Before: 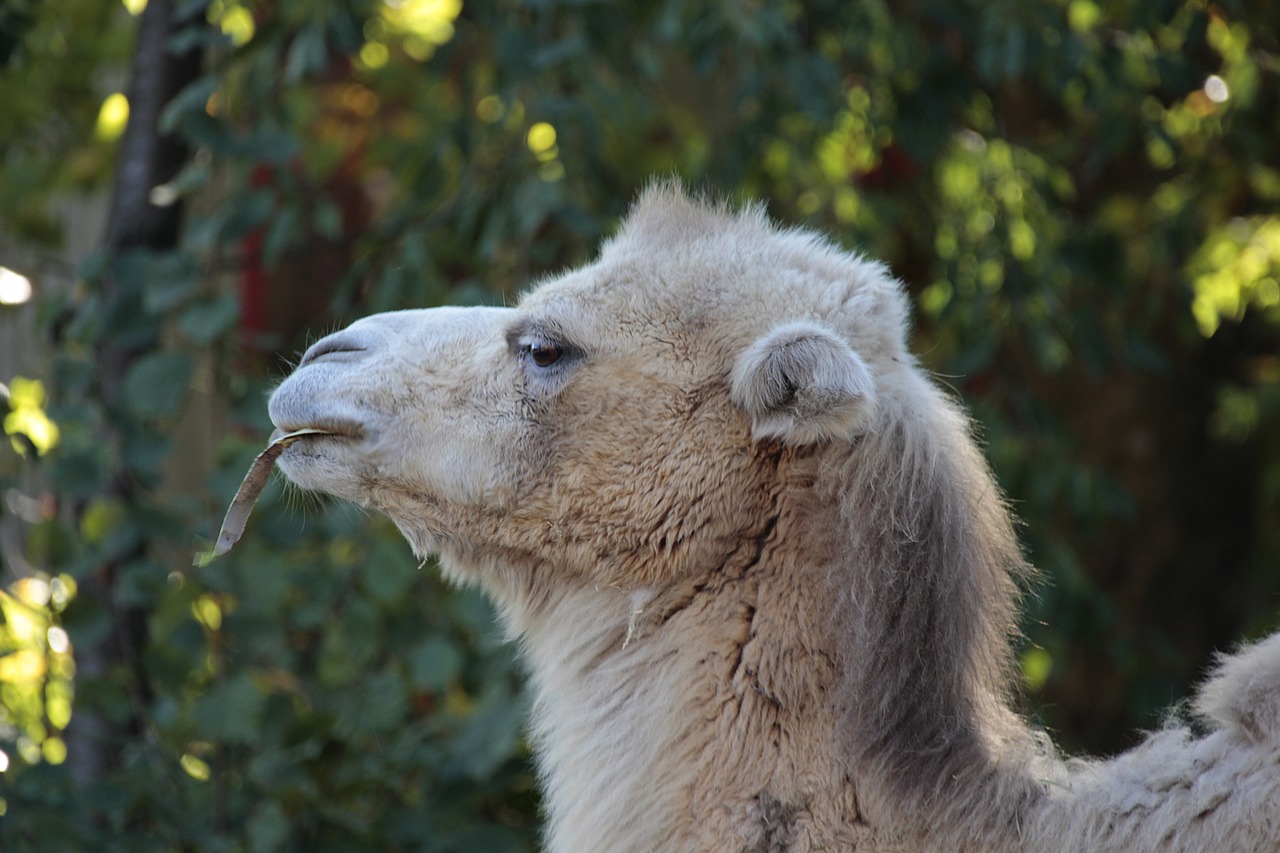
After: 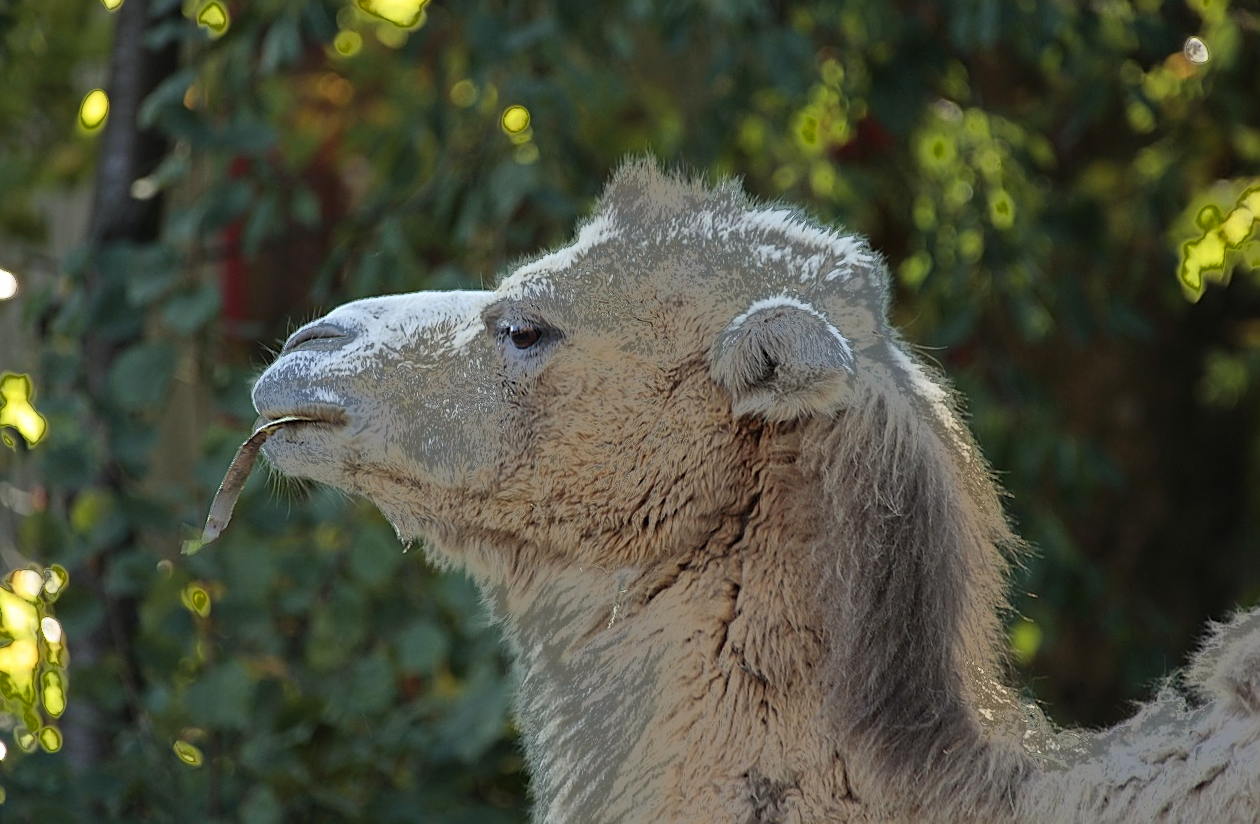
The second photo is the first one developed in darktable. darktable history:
fill light: exposure -0.73 EV, center 0.69, width 2.2
rgb curve: curves: ch2 [(0, 0) (0.567, 0.512) (1, 1)], mode RGB, independent channels
rotate and perspective: rotation -1.32°, lens shift (horizontal) -0.031, crop left 0.015, crop right 0.985, crop top 0.047, crop bottom 0.982
sharpen: on, module defaults
